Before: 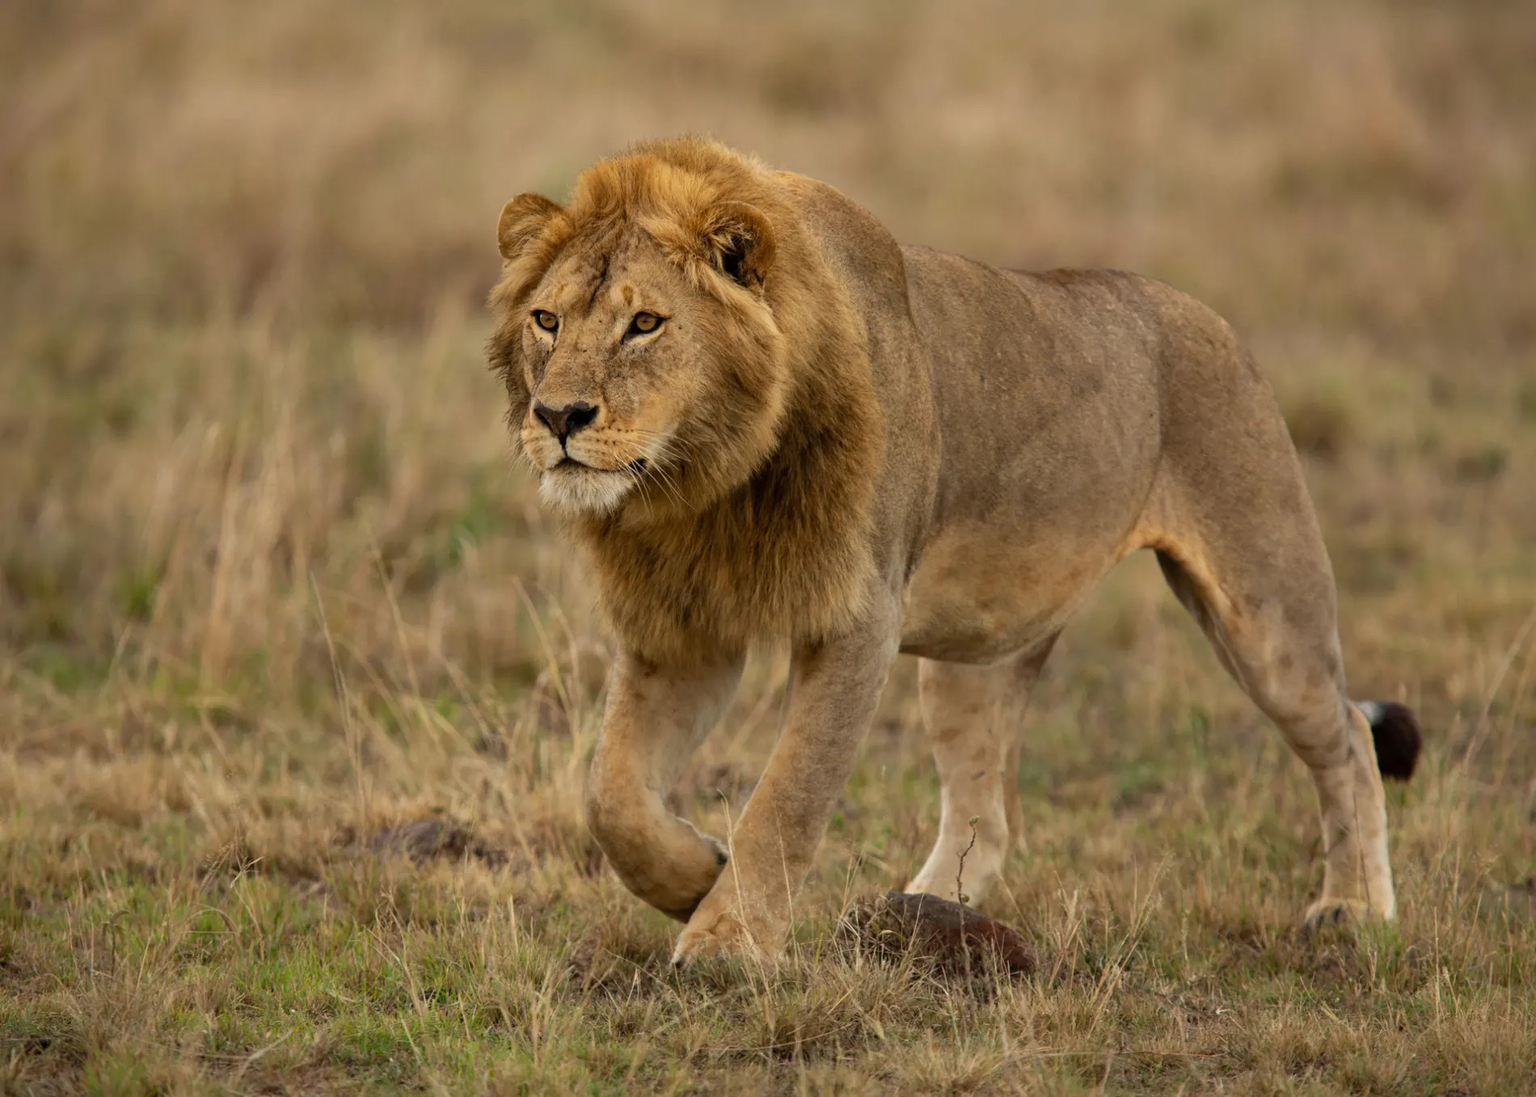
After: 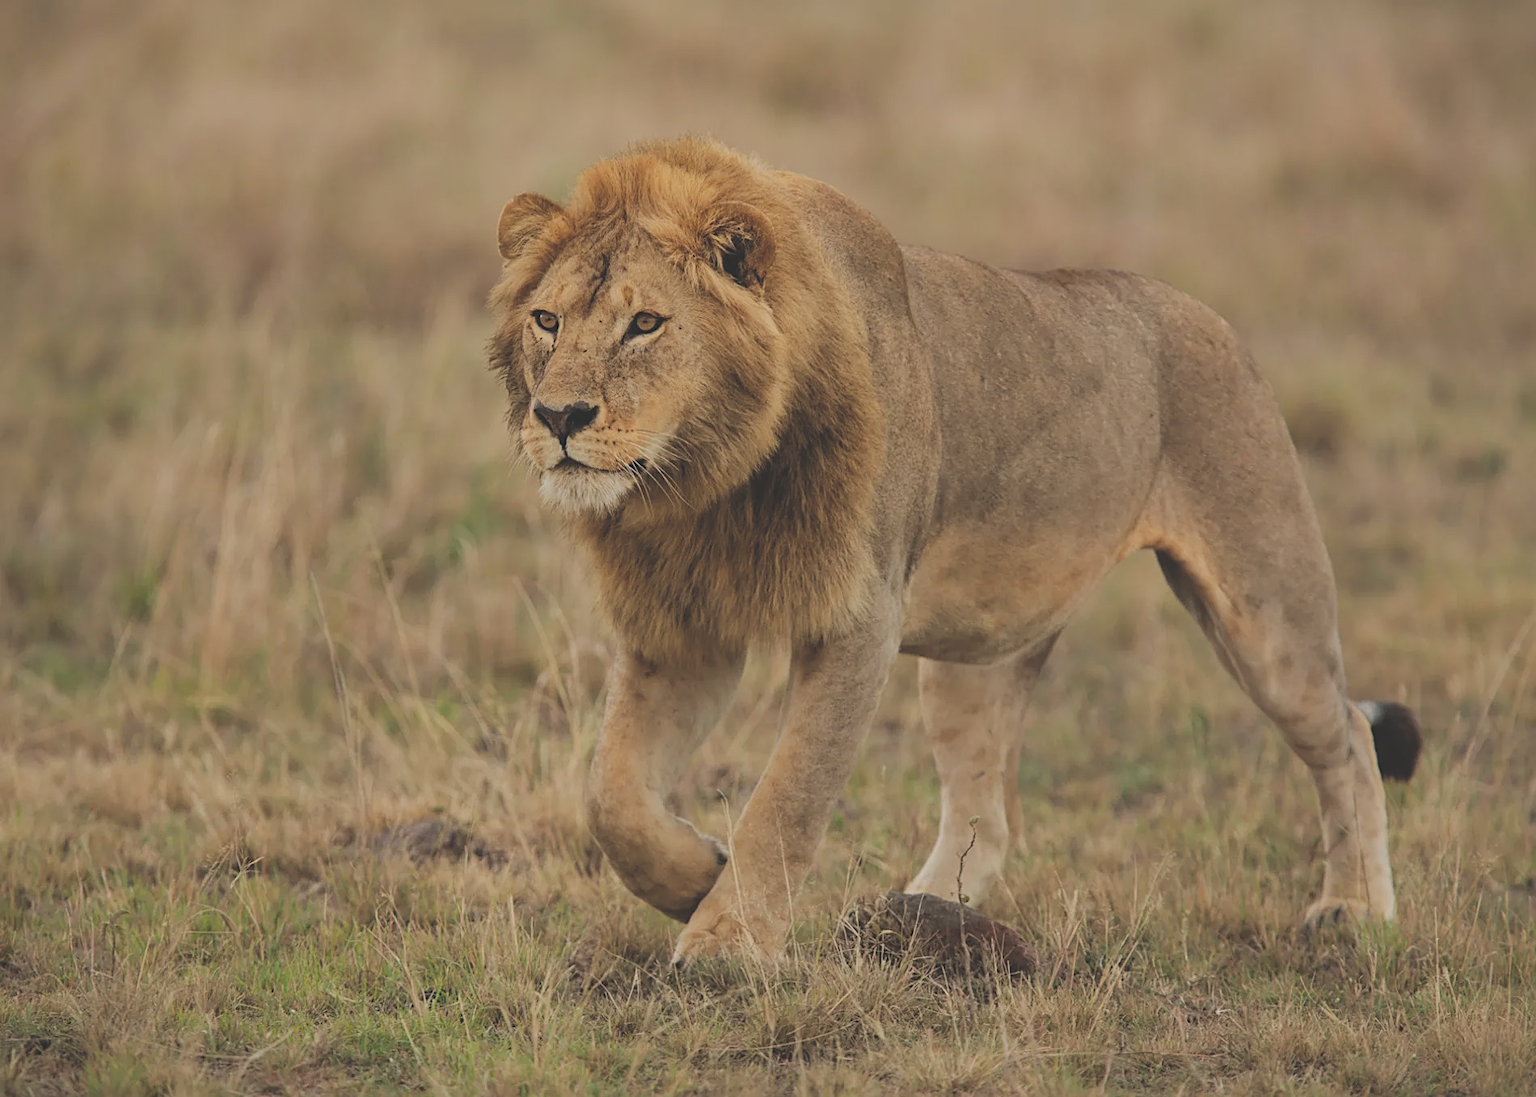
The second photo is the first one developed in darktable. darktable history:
exposure: black level correction -0.041, exposure 0.064 EV, compensate highlight preservation false
sharpen: on, module defaults
filmic rgb: black relative exposure -6.82 EV, white relative exposure 5.89 EV, hardness 2.71
